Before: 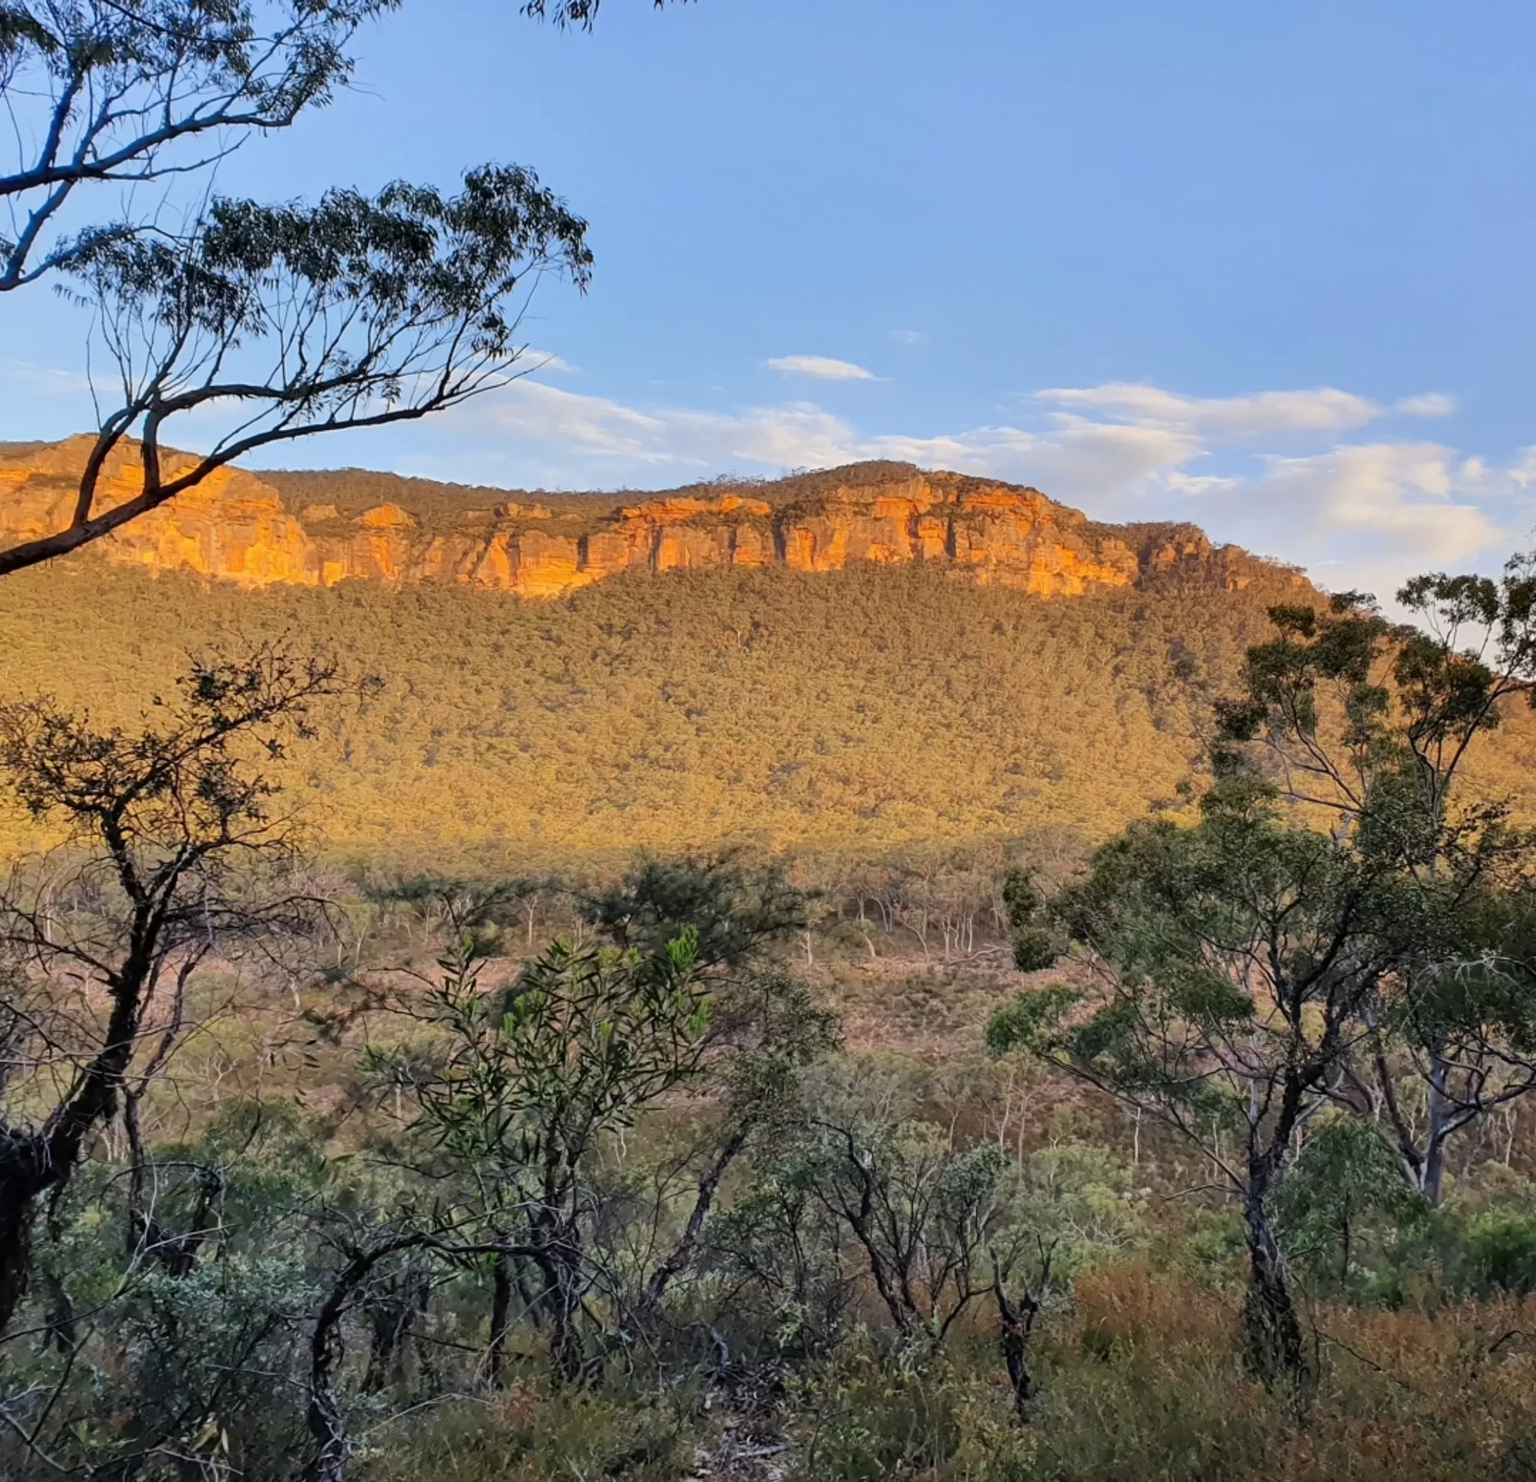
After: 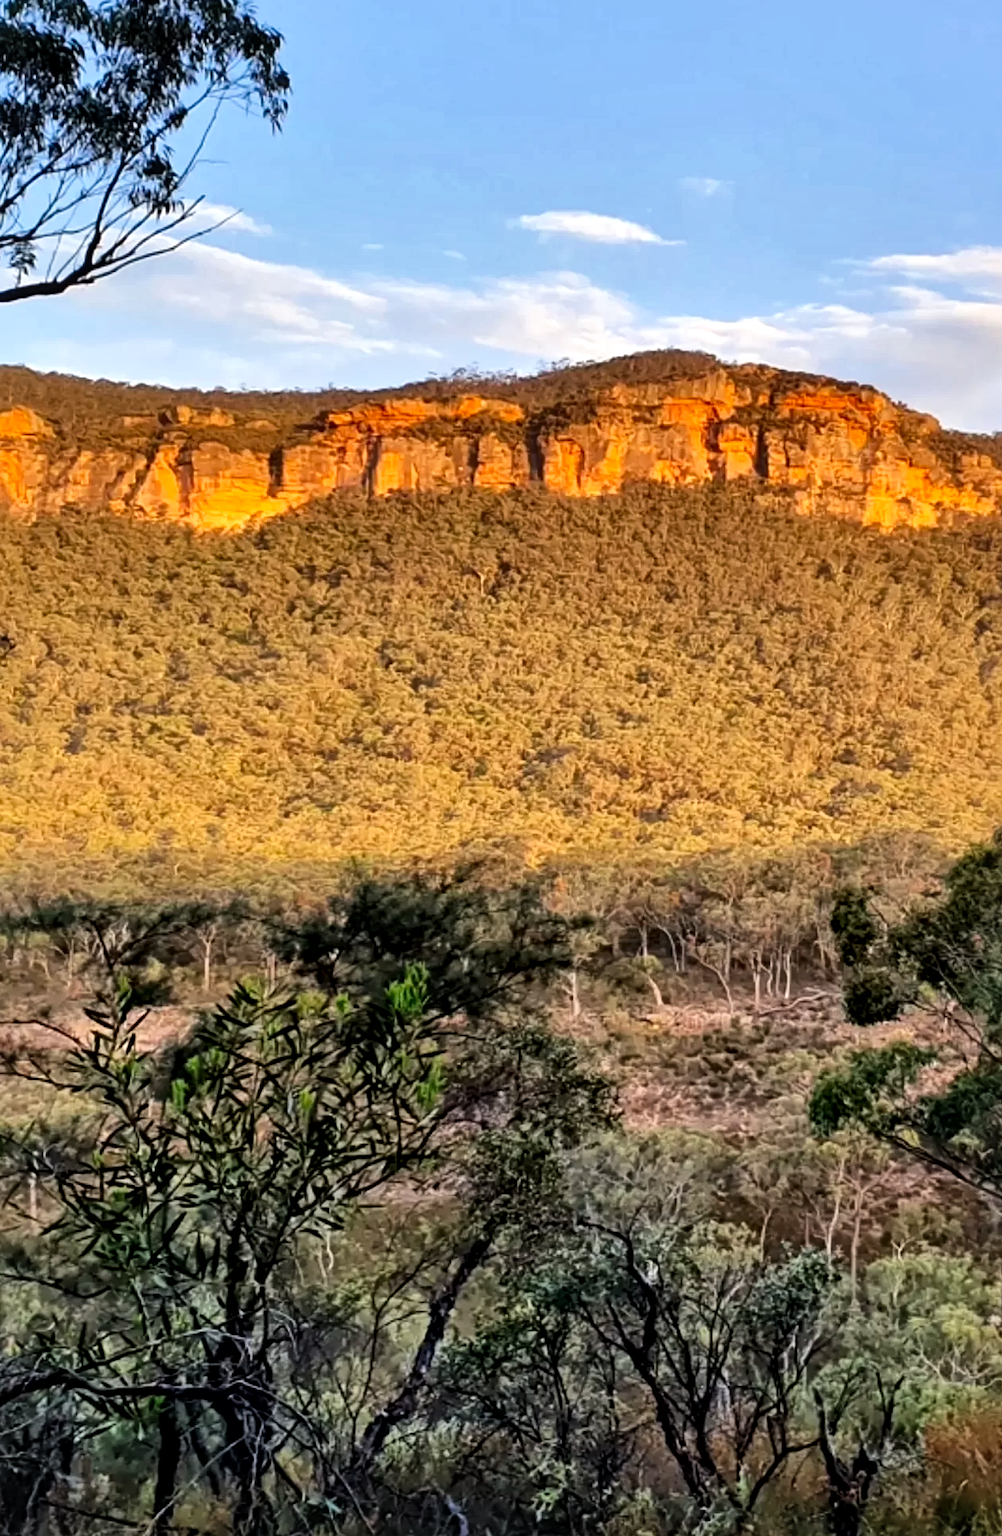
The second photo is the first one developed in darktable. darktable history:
tone curve: curves: ch0 [(0, 0) (0.003, 0.023) (0.011, 0.024) (0.025, 0.028) (0.044, 0.035) (0.069, 0.043) (0.1, 0.052) (0.136, 0.063) (0.177, 0.094) (0.224, 0.145) (0.277, 0.209) (0.335, 0.281) (0.399, 0.364) (0.468, 0.453) (0.543, 0.553) (0.623, 0.66) (0.709, 0.767) (0.801, 0.88) (0.898, 0.968) (1, 1)], preserve colors none
local contrast: mode bilateral grid, contrast 25, coarseness 60, detail 151%, midtone range 0.2
crop and rotate: angle 0.02°, left 24.353%, top 13.219%, right 26.156%, bottom 8.224%
